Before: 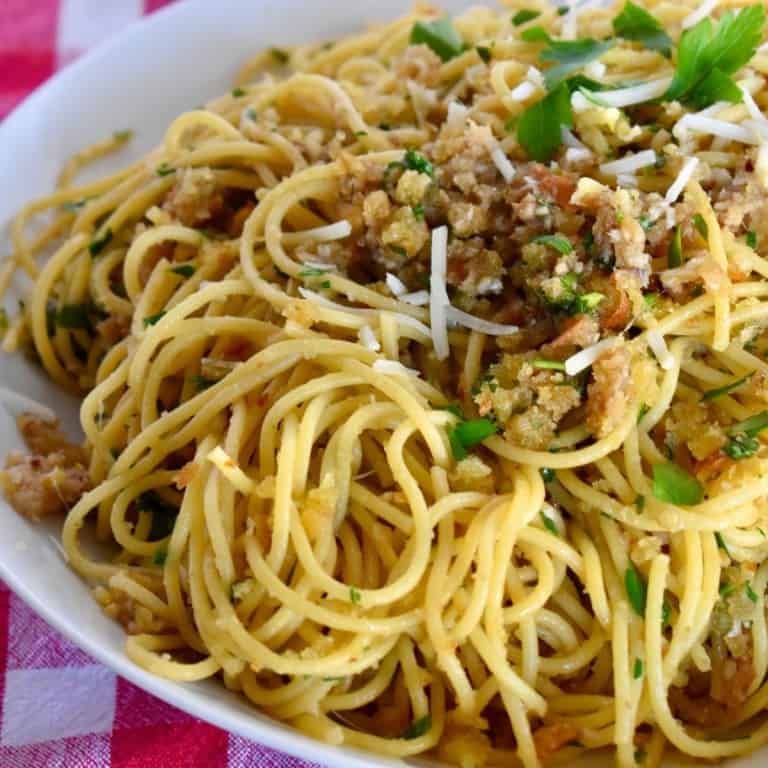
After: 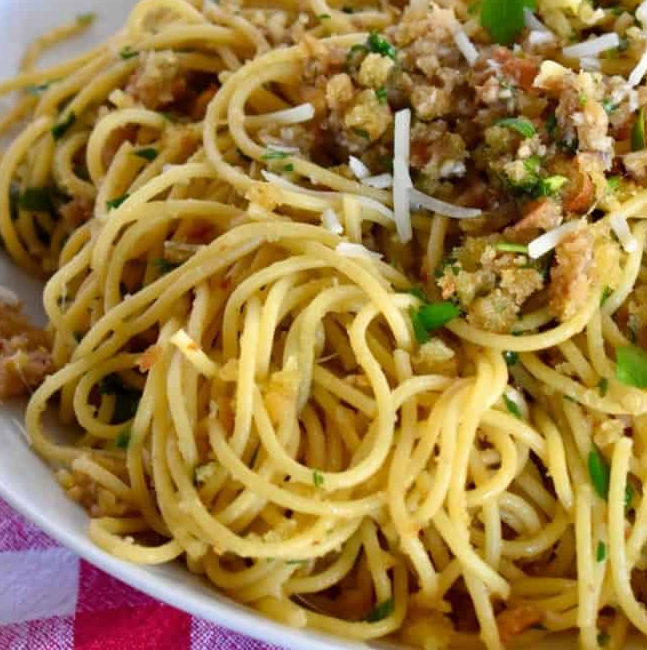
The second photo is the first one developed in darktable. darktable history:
crop and rotate: left 4.944%, top 15.327%, right 10.696%
